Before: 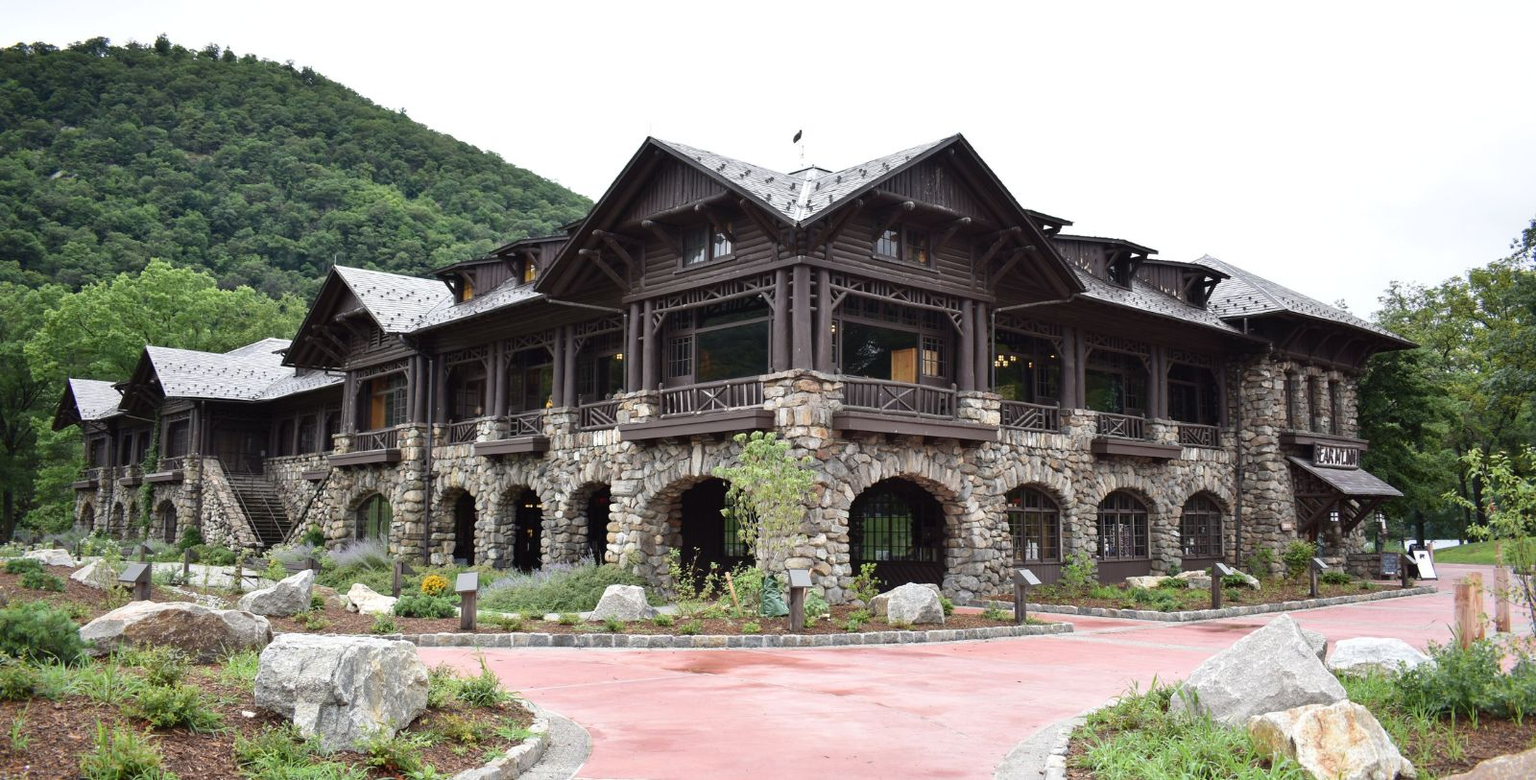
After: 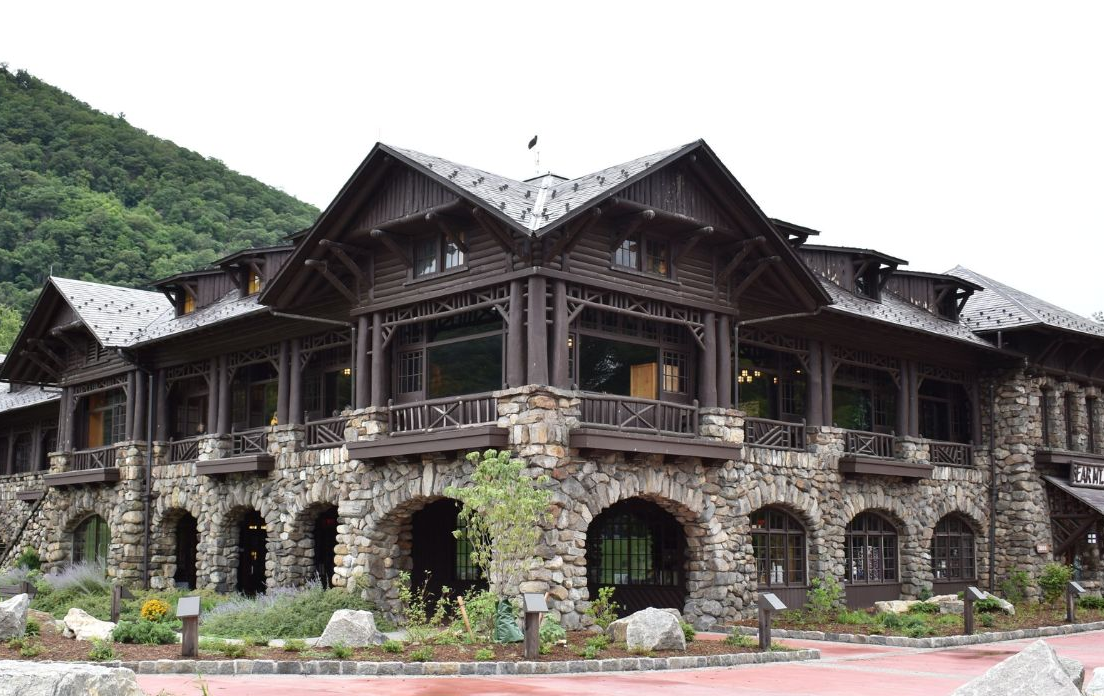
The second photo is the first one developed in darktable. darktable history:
crop: left 18.639%, right 12.308%, bottom 14.276%
